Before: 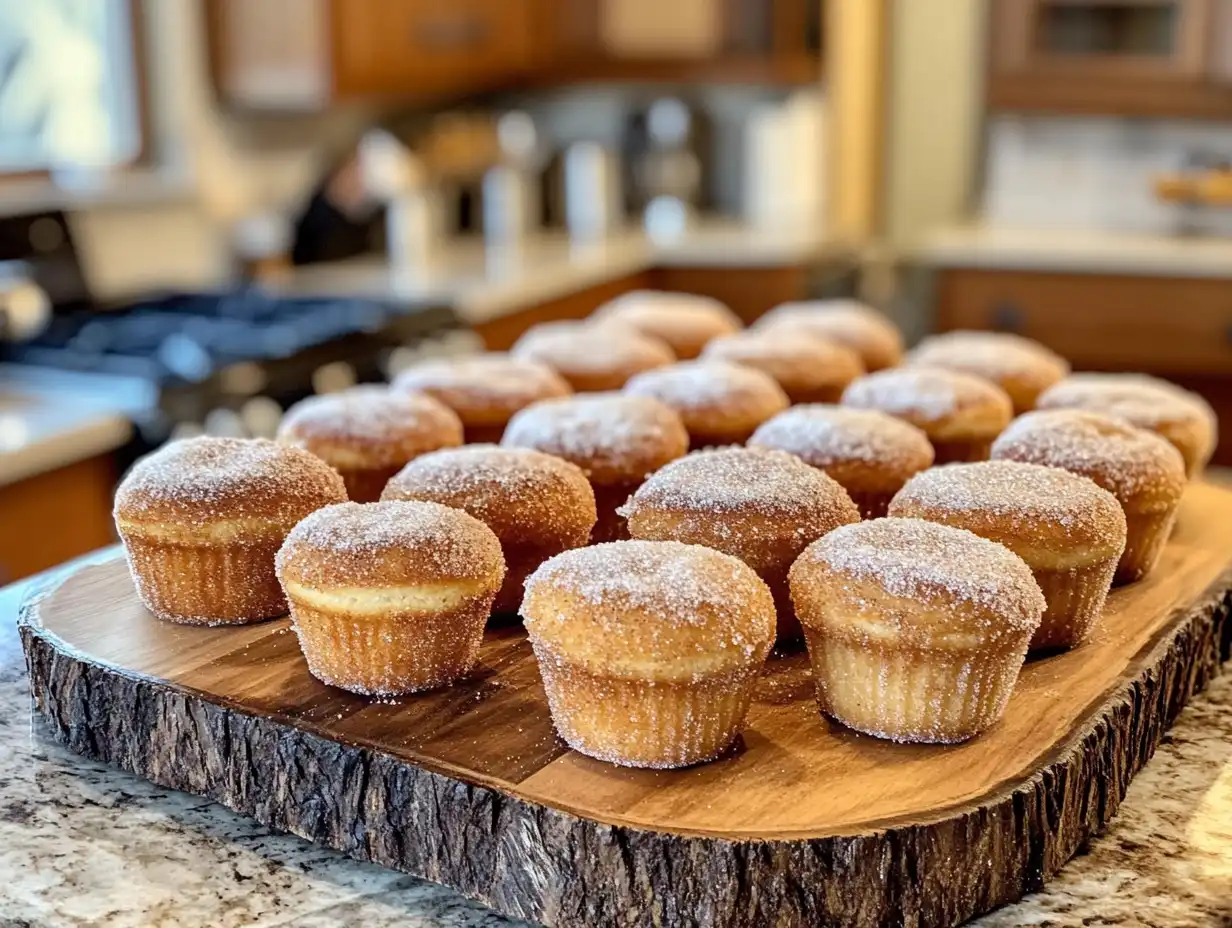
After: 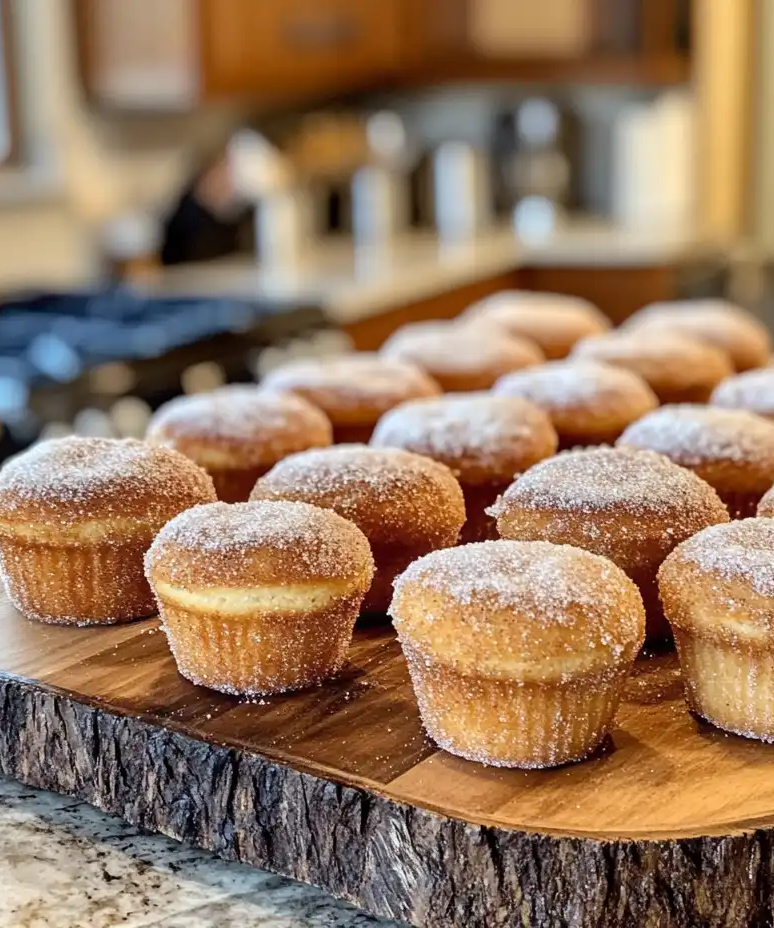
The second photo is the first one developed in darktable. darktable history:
crop: left 10.644%, right 26.528%
bloom: size 9%, threshold 100%, strength 7%
